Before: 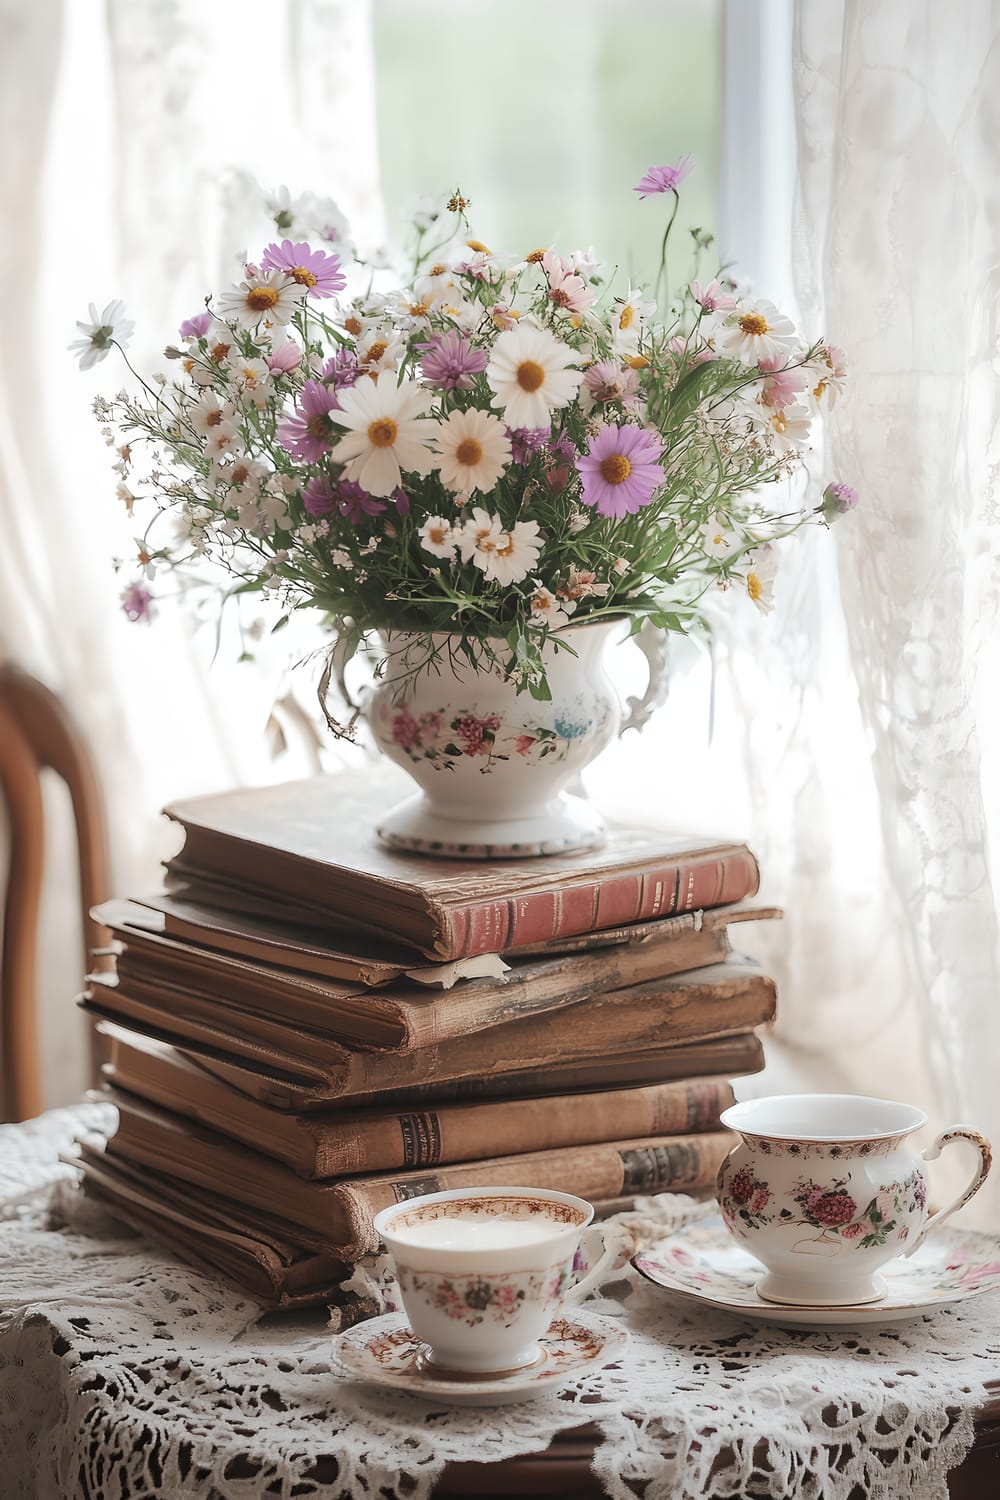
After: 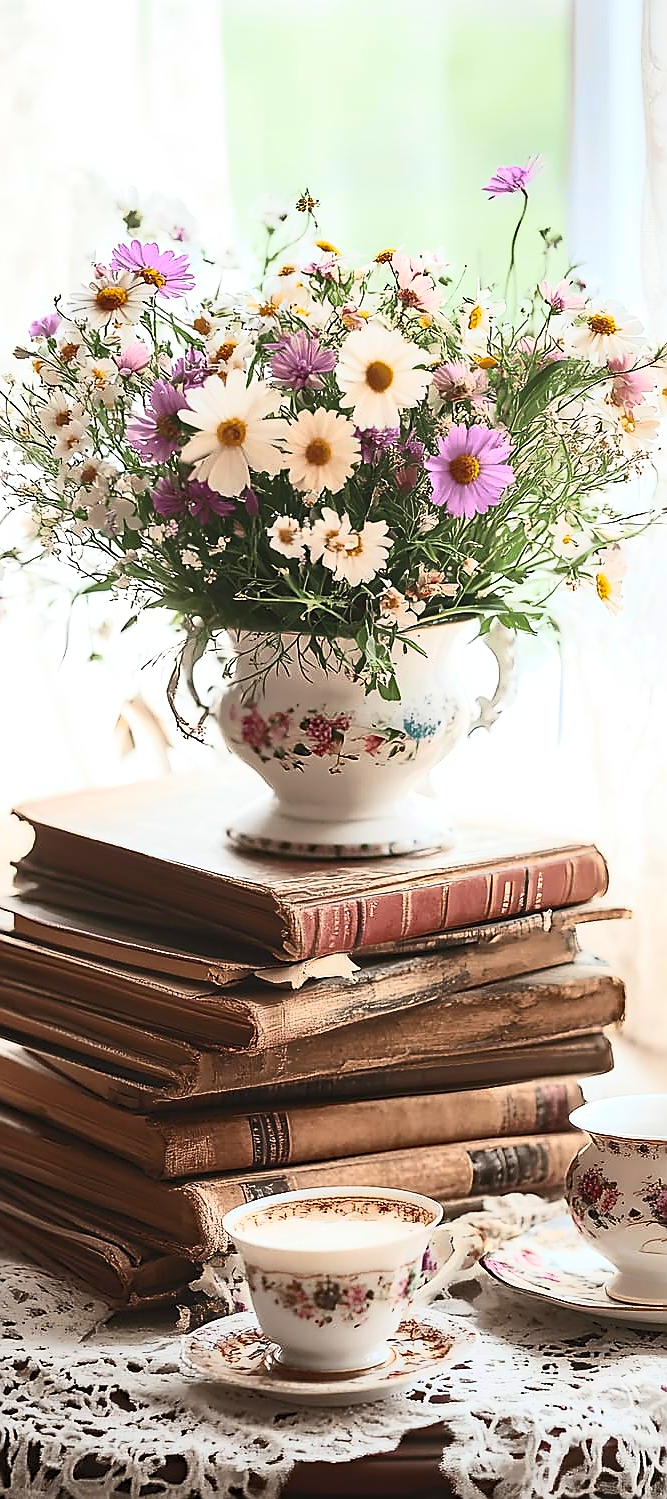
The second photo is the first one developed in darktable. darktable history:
crop and rotate: left 15.168%, right 18.077%
contrast brightness saturation: contrast 0.638, brightness 0.342, saturation 0.145
sharpen: radius 1.361, amount 1.267, threshold 0.848
shadows and highlights: shadows 39.99, highlights -59.96
haze removal: compatibility mode true, adaptive false
